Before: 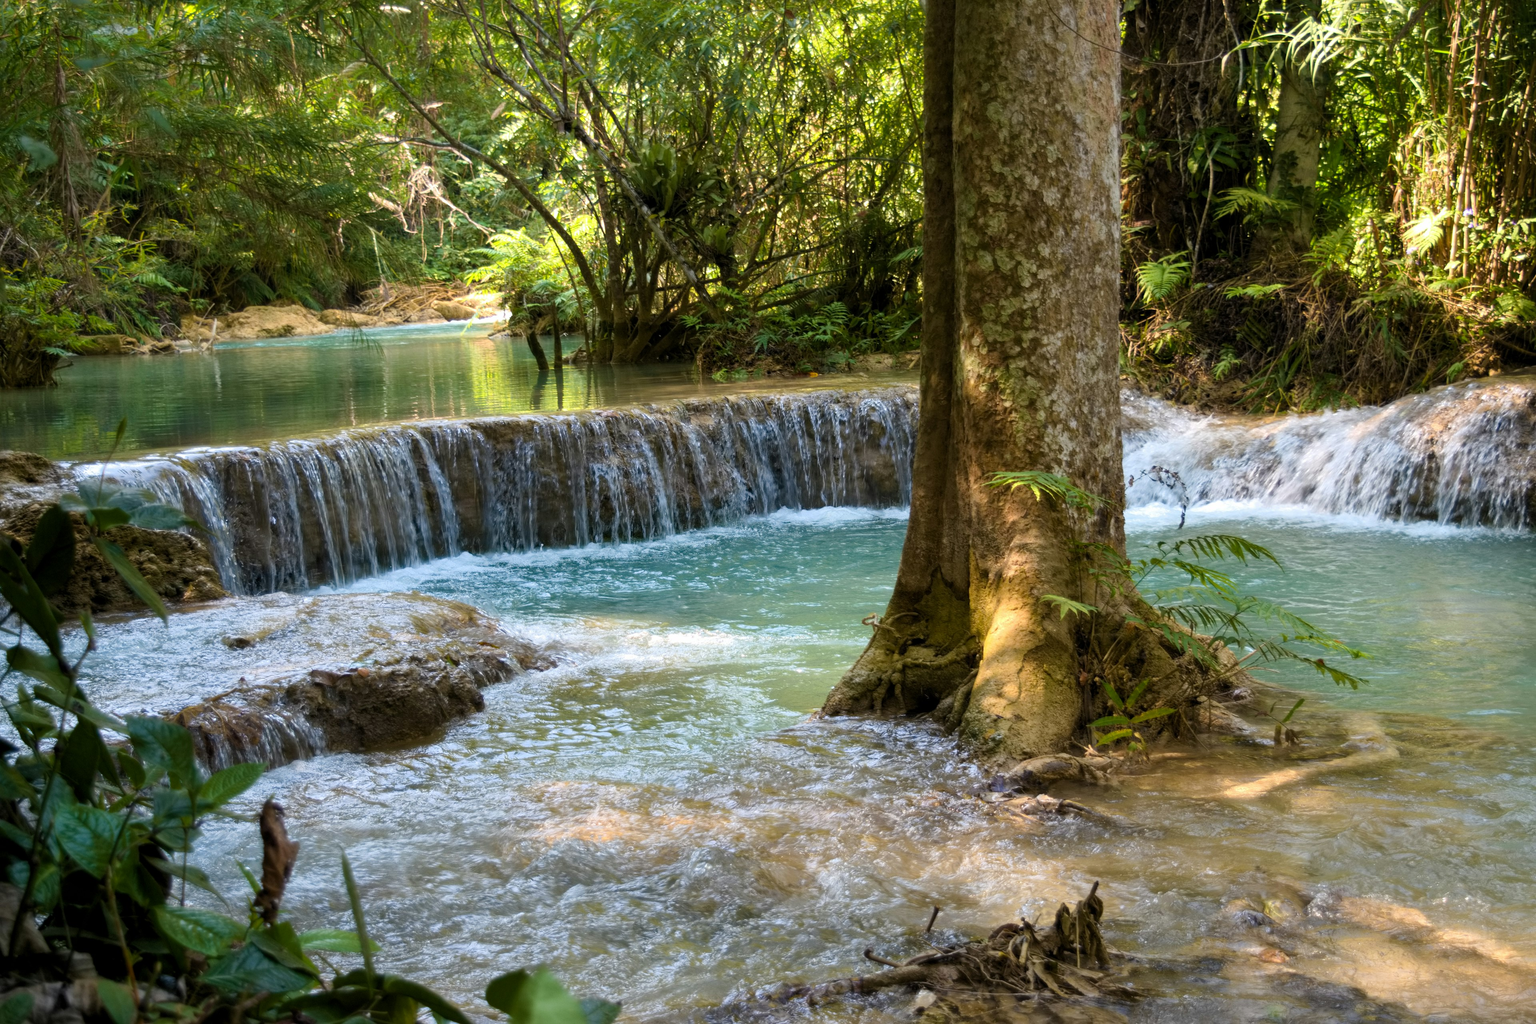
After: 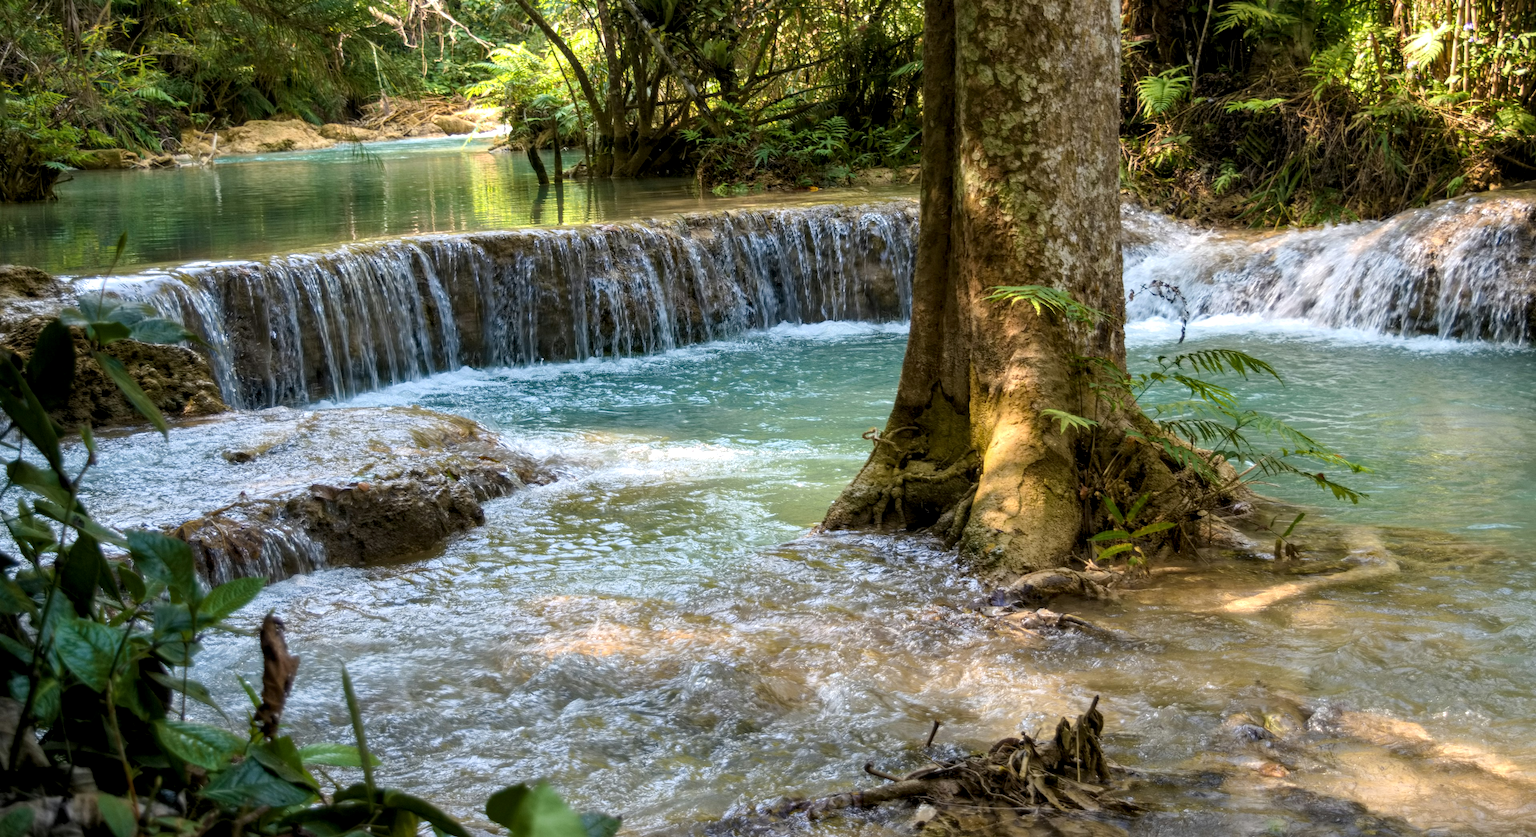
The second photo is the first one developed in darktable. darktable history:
crop and rotate: top 18.196%
local contrast: detail 130%
base curve: preserve colors none
